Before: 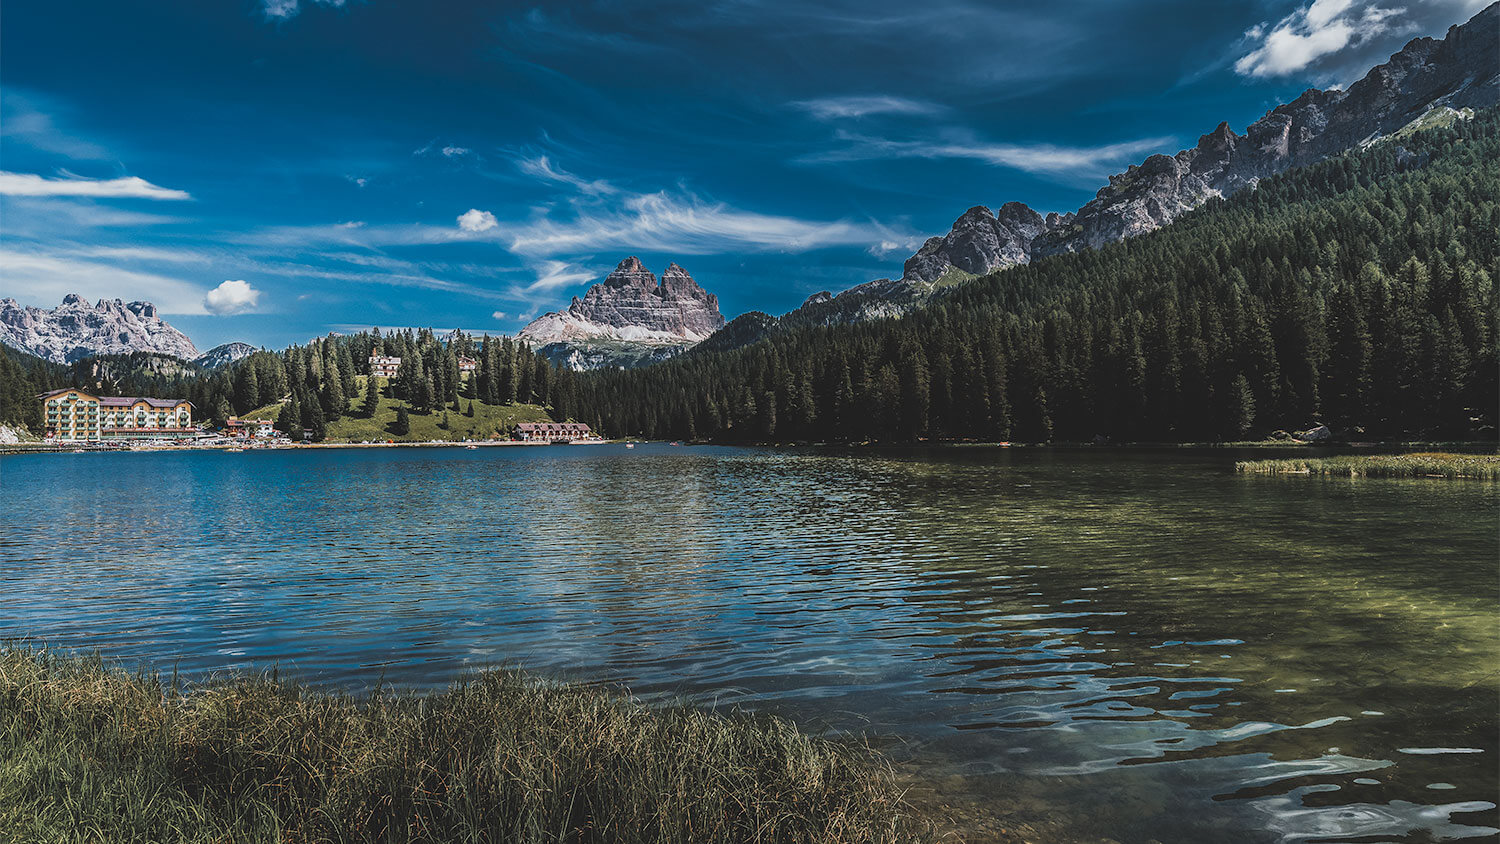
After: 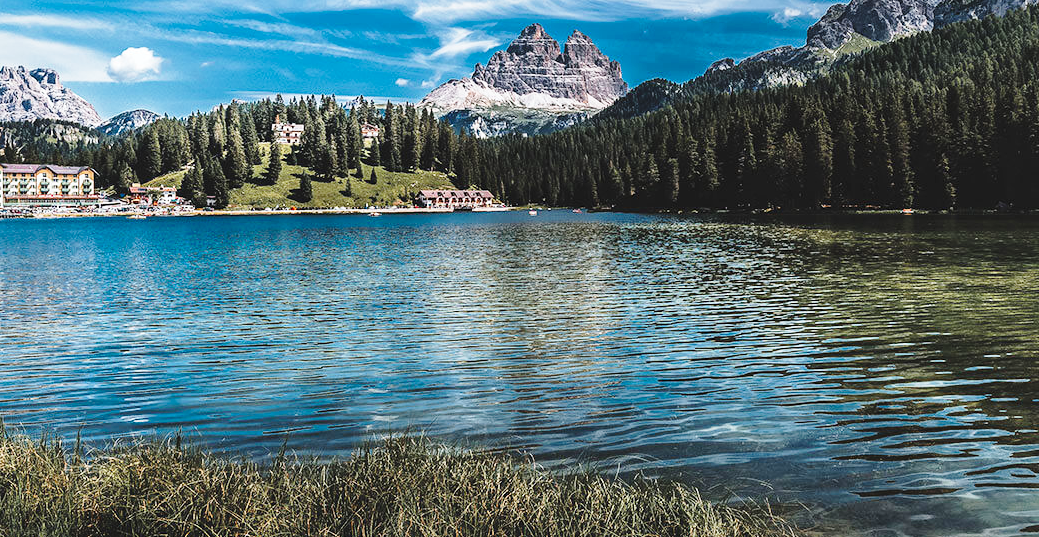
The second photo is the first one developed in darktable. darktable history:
base curve: curves: ch0 [(0, 0) (0.028, 0.03) (0.121, 0.232) (0.46, 0.748) (0.859, 0.968) (1, 1)], preserve colors none
crop: left 6.488%, top 27.668%, right 24.183%, bottom 8.656%
local contrast: mode bilateral grid, contrast 20, coarseness 50, detail 130%, midtone range 0.2
